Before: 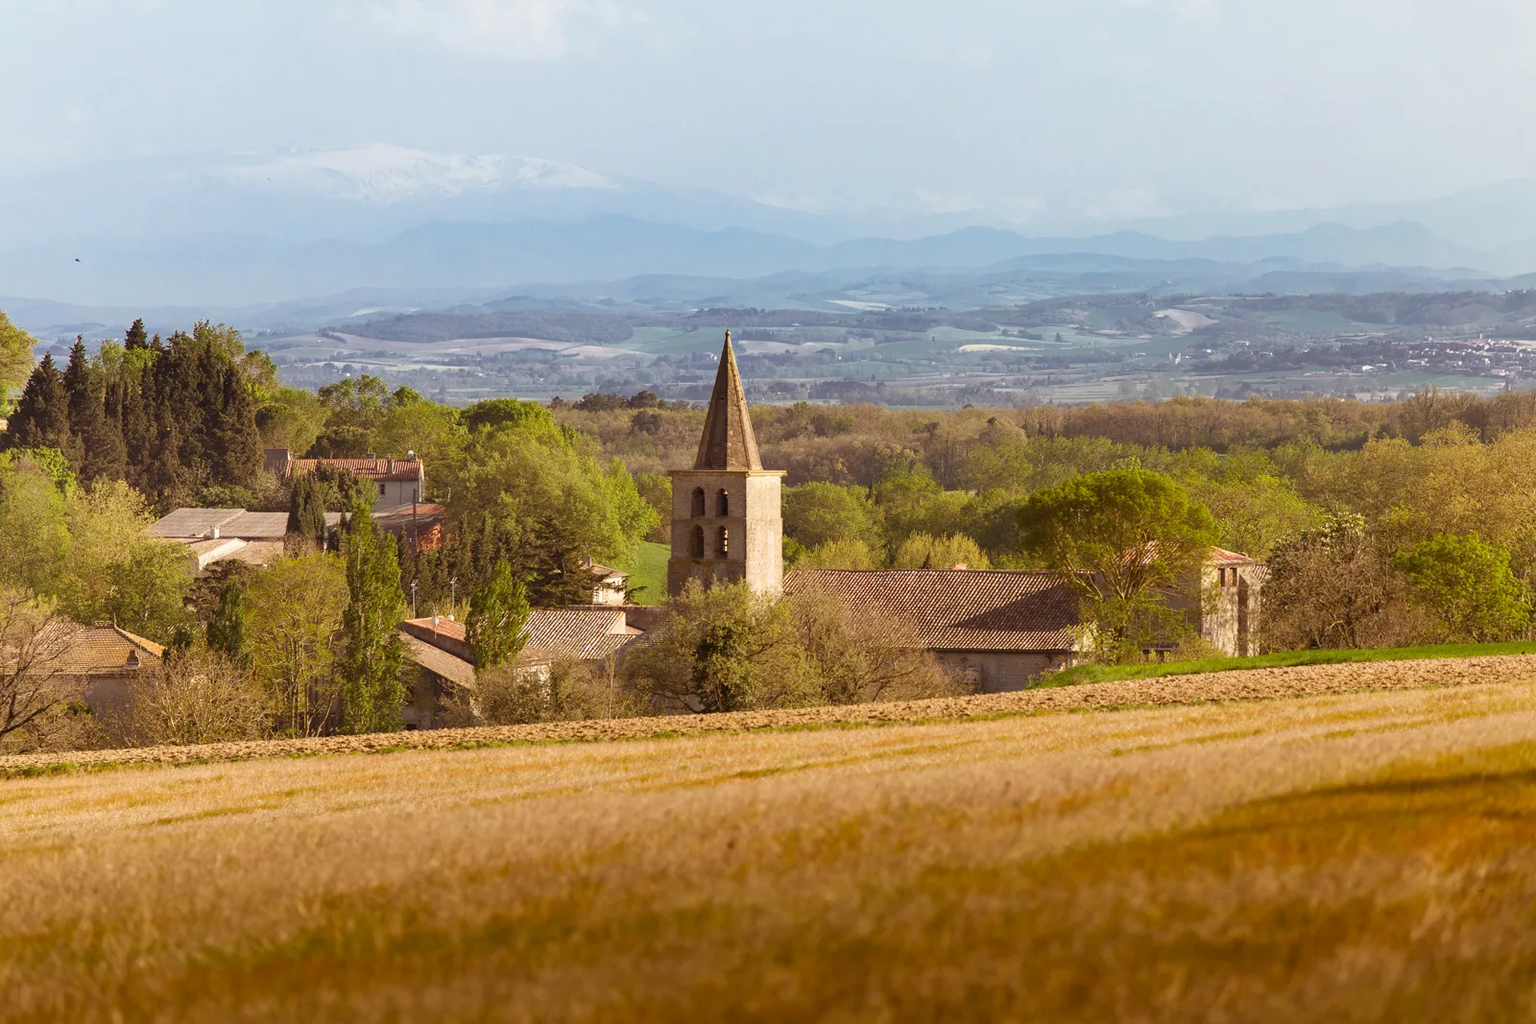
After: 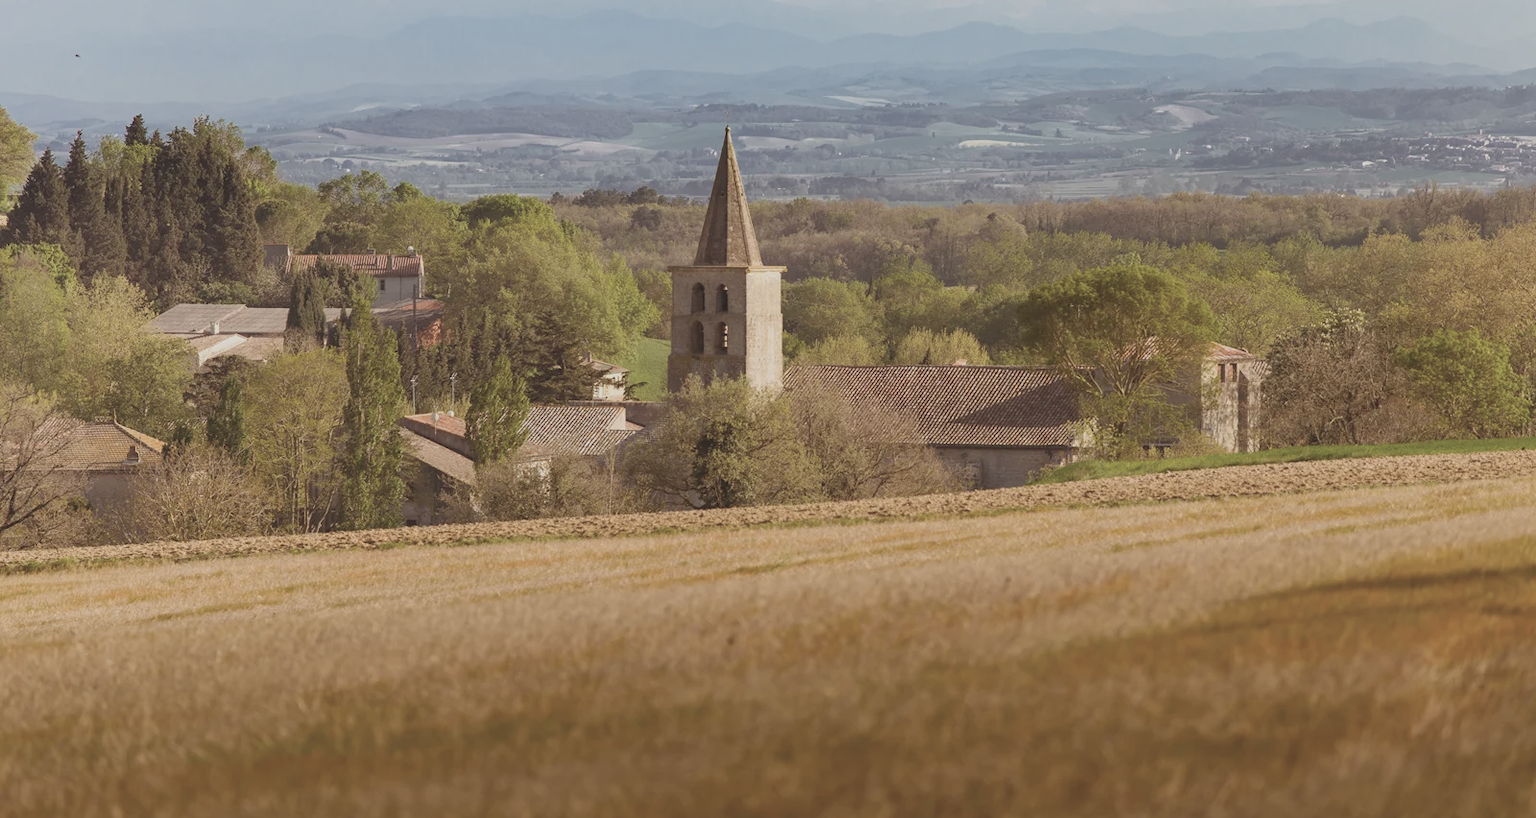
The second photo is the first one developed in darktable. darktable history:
crop and rotate: top 19.998%
contrast brightness saturation: contrast -0.26, saturation -0.43
